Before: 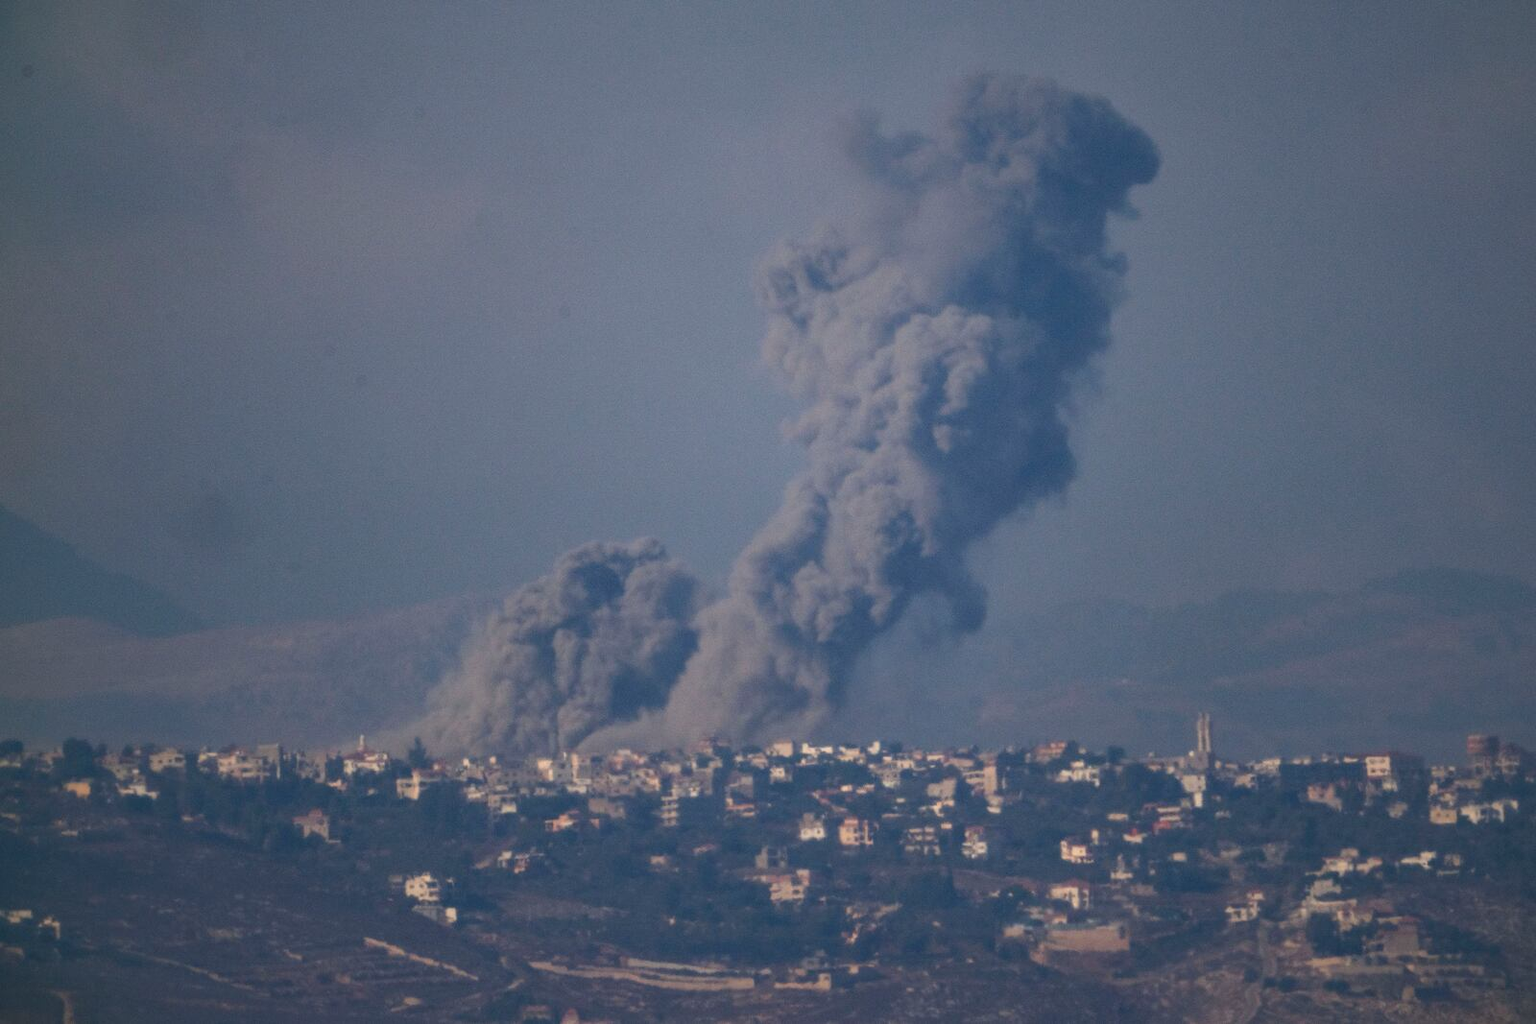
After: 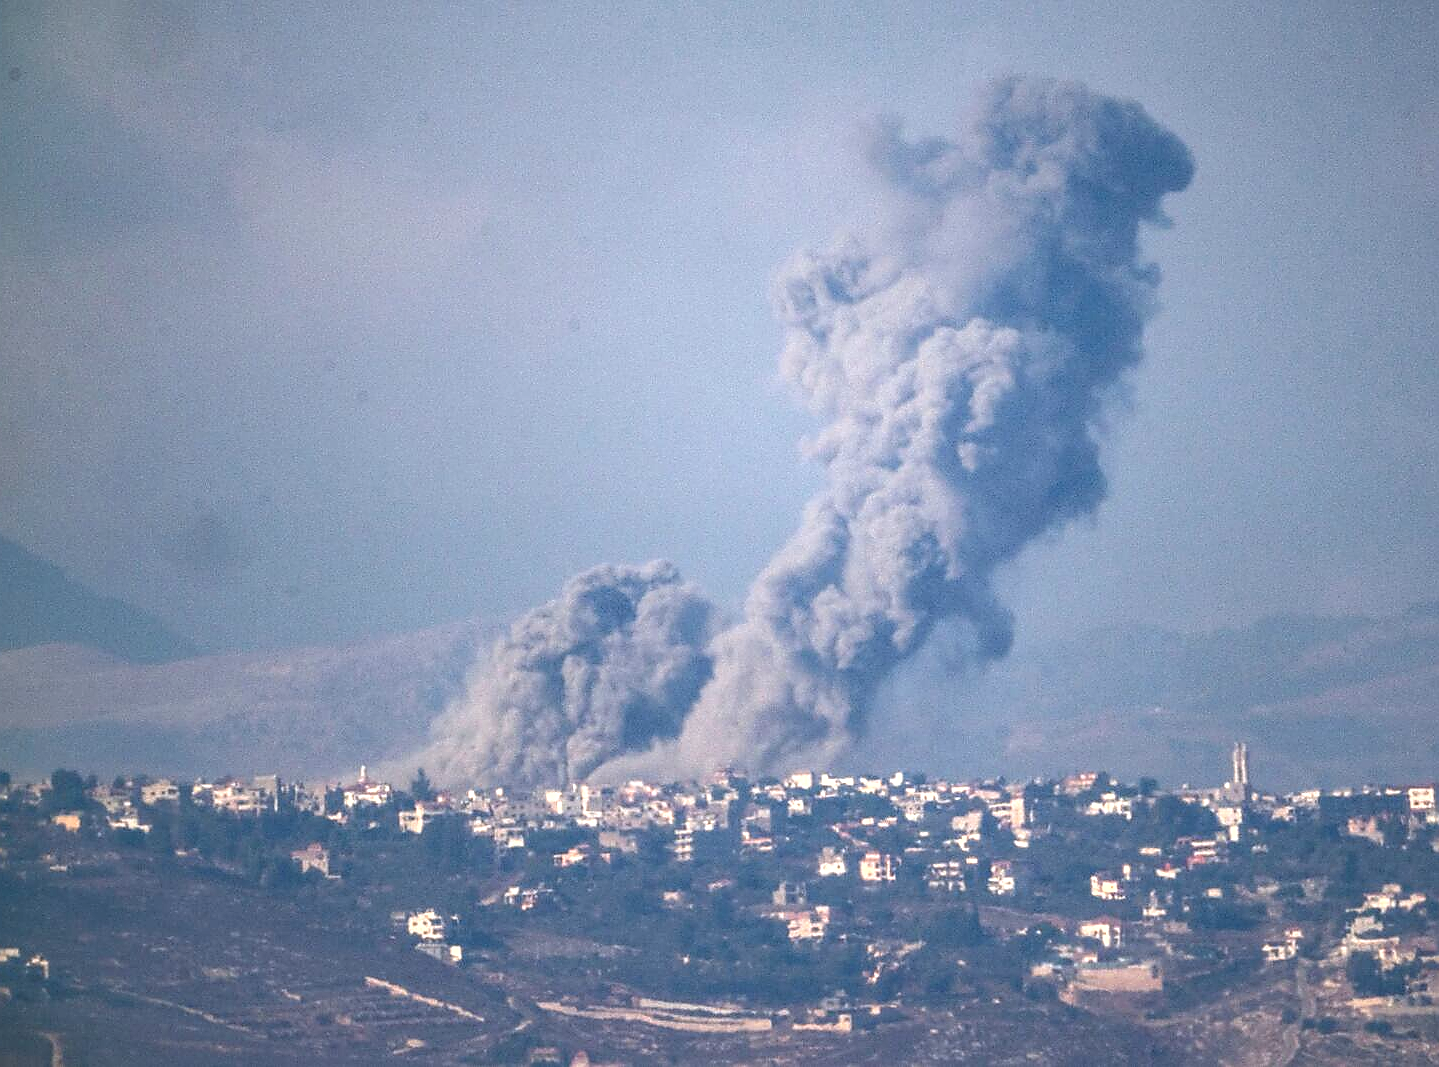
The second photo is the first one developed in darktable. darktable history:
shadows and highlights: shadows 1.55, highlights 38.54
local contrast: detail 130%
exposure: black level correction 0, exposure 1.168 EV, compensate highlight preservation false
sharpen: radius 1.358, amount 1.257, threshold 0.747
crop and rotate: left 0.938%, right 9.103%
